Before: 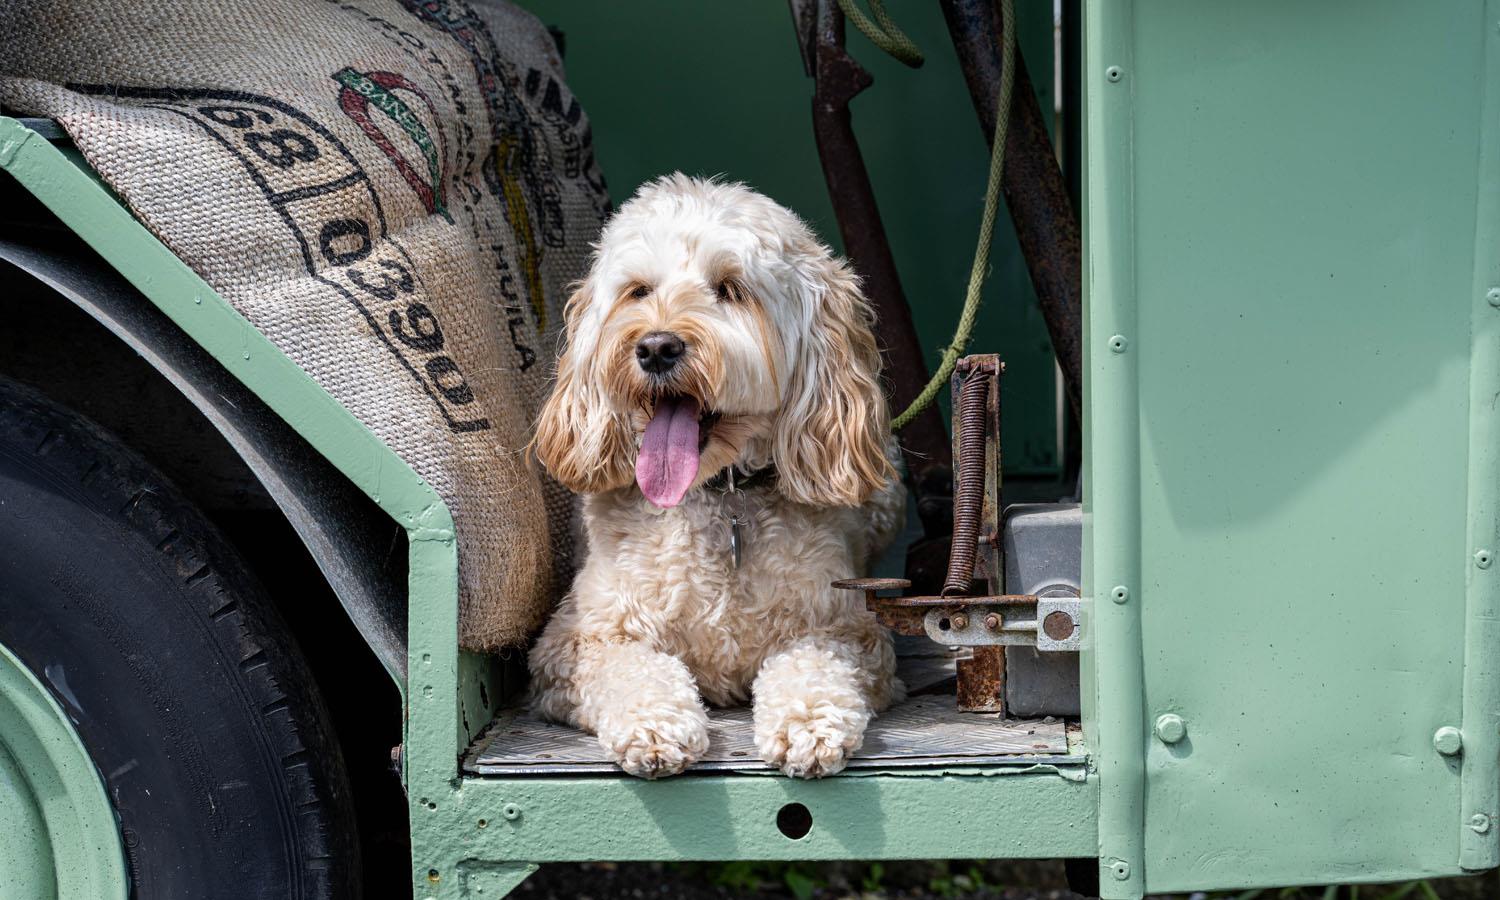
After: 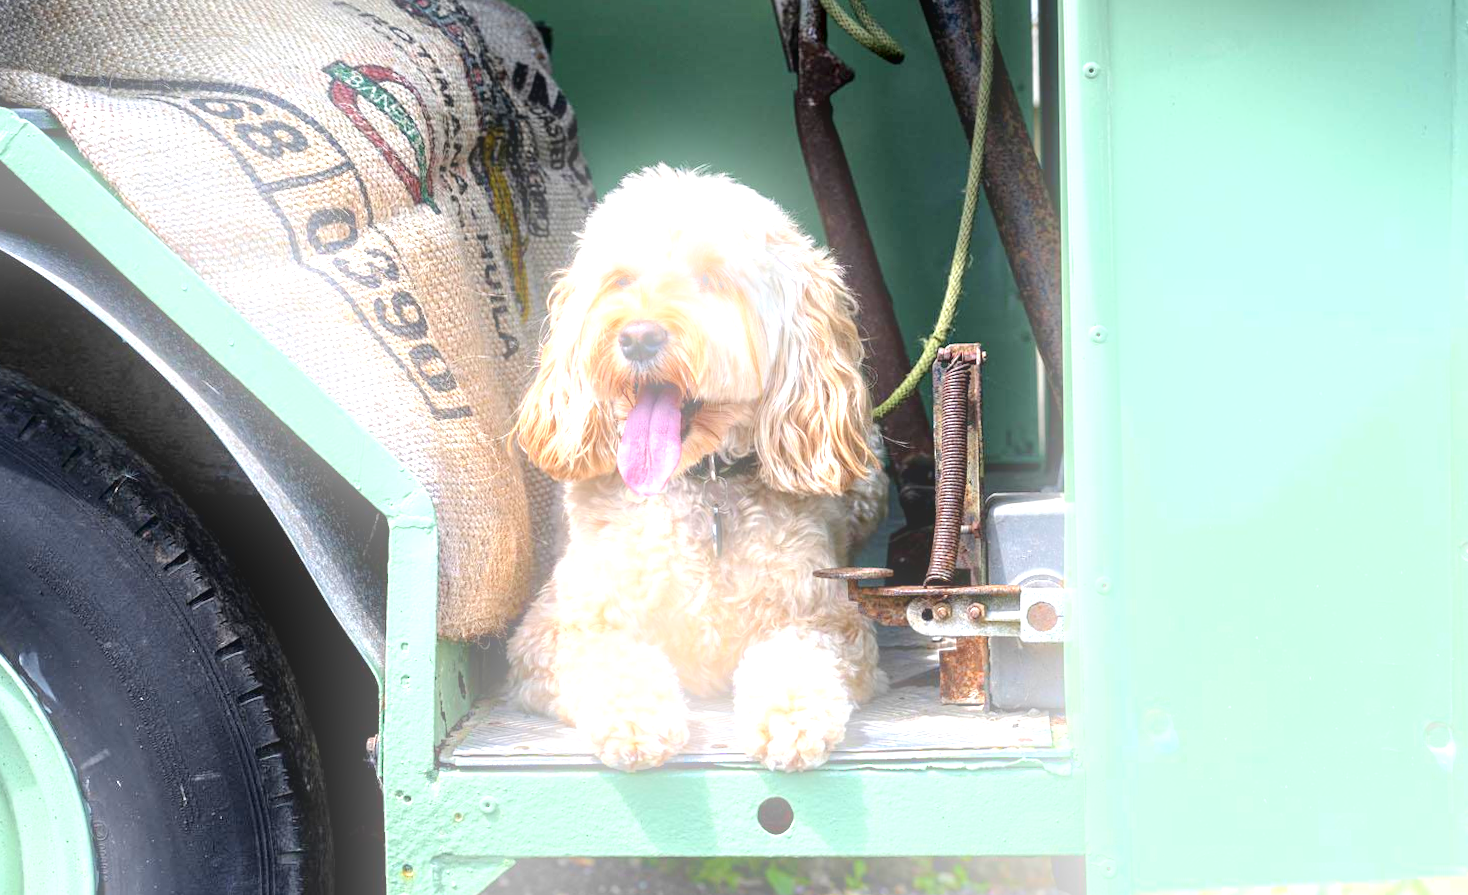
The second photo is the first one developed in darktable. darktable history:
bloom: size 16%, threshold 98%, strength 20%
rotate and perspective: rotation 0.226°, lens shift (vertical) -0.042, crop left 0.023, crop right 0.982, crop top 0.006, crop bottom 0.994
local contrast: mode bilateral grid, contrast 100, coarseness 100, detail 165%, midtone range 0.2
exposure: black level correction 0, exposure 1.379 EV, compensate exposure bias true, compensate highlight preservation false
